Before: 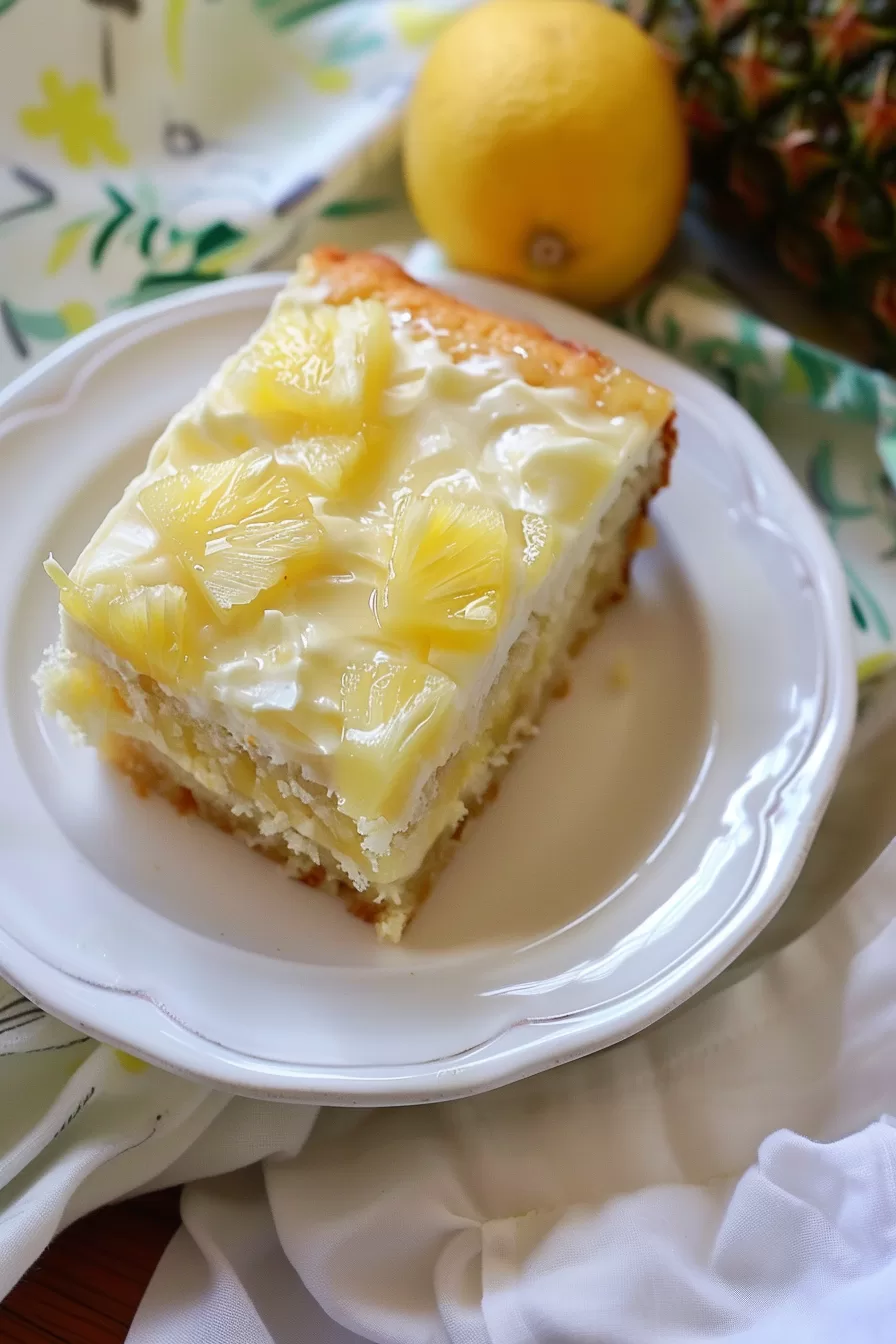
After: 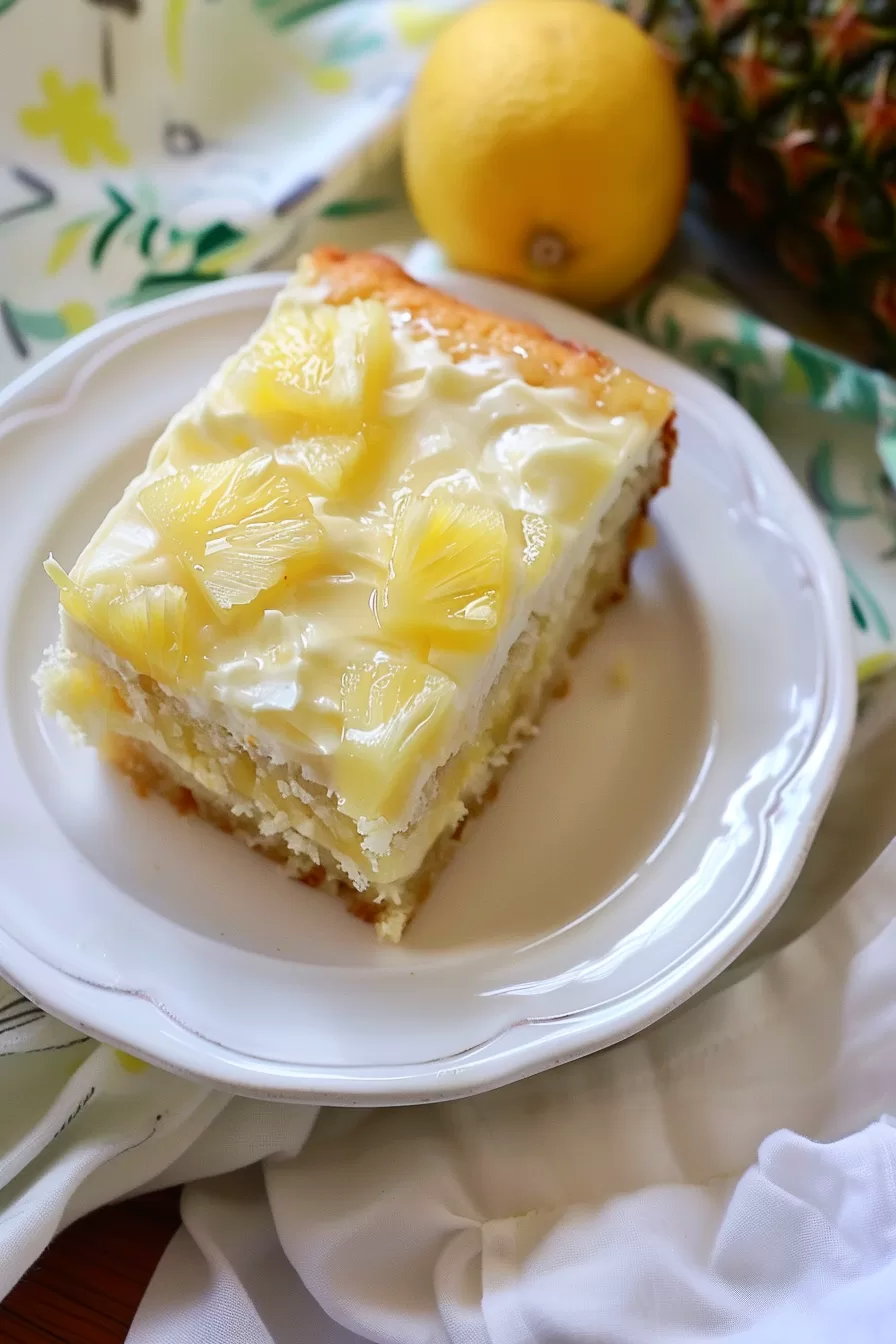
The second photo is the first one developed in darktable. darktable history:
contrast brightness saturation: contrast 0.102, brightness 0.016, saturation 0.016
